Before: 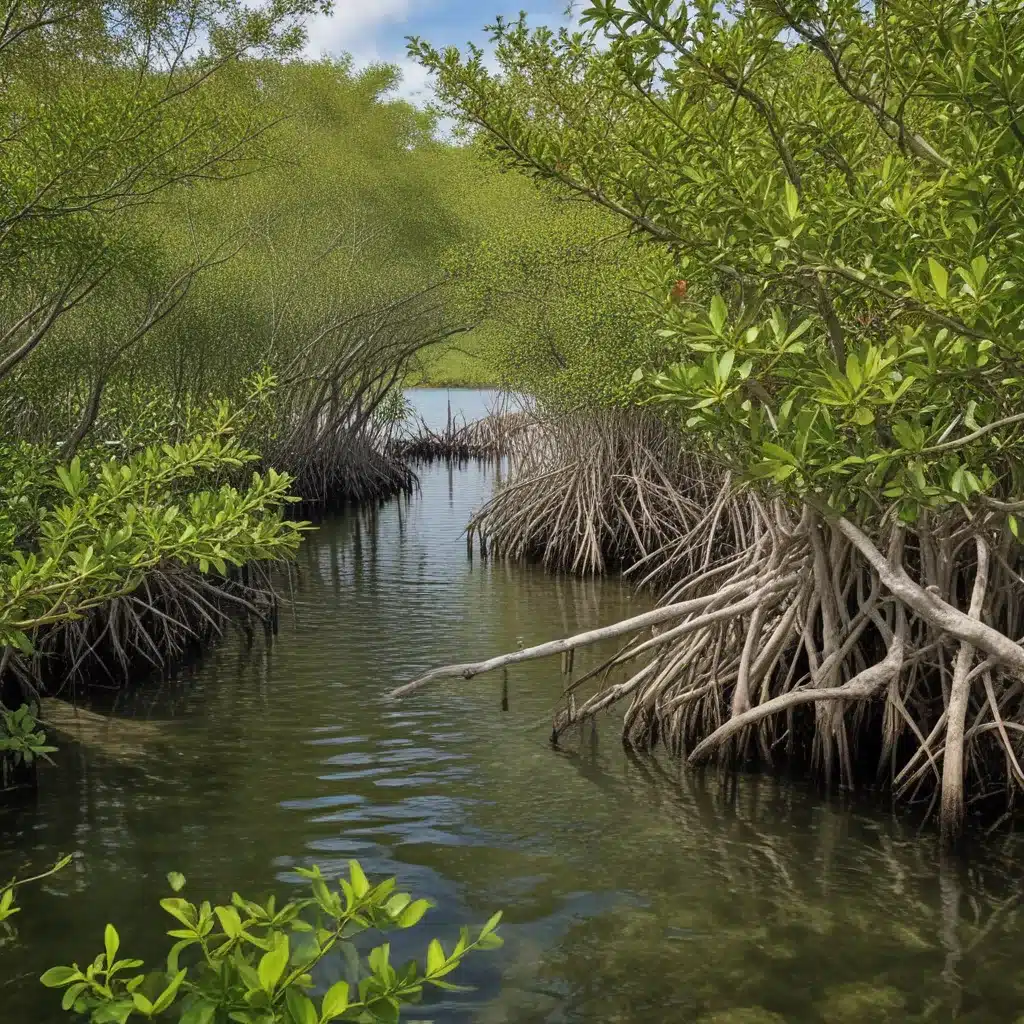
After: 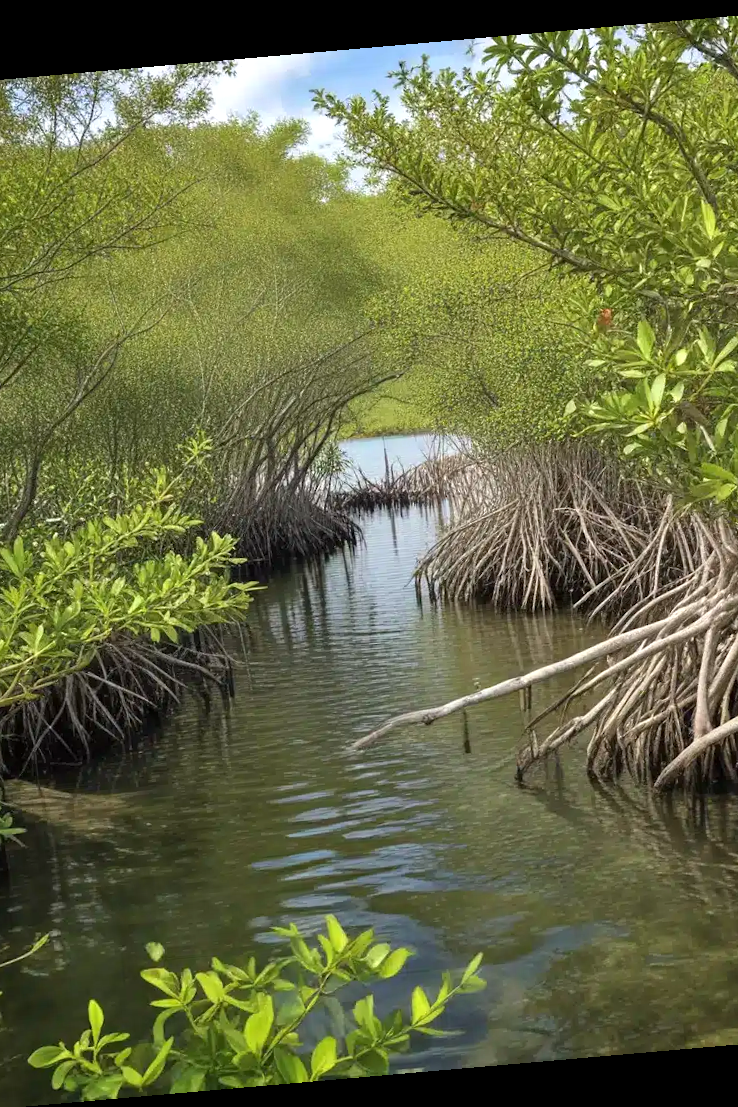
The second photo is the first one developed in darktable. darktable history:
crop and rotate: left 8.786%, right 24.548%
exposure: exposure 0.496 EV, compensate highlight preservation false
rotate and perspective: rotation -4.98°, automatic cropping off
